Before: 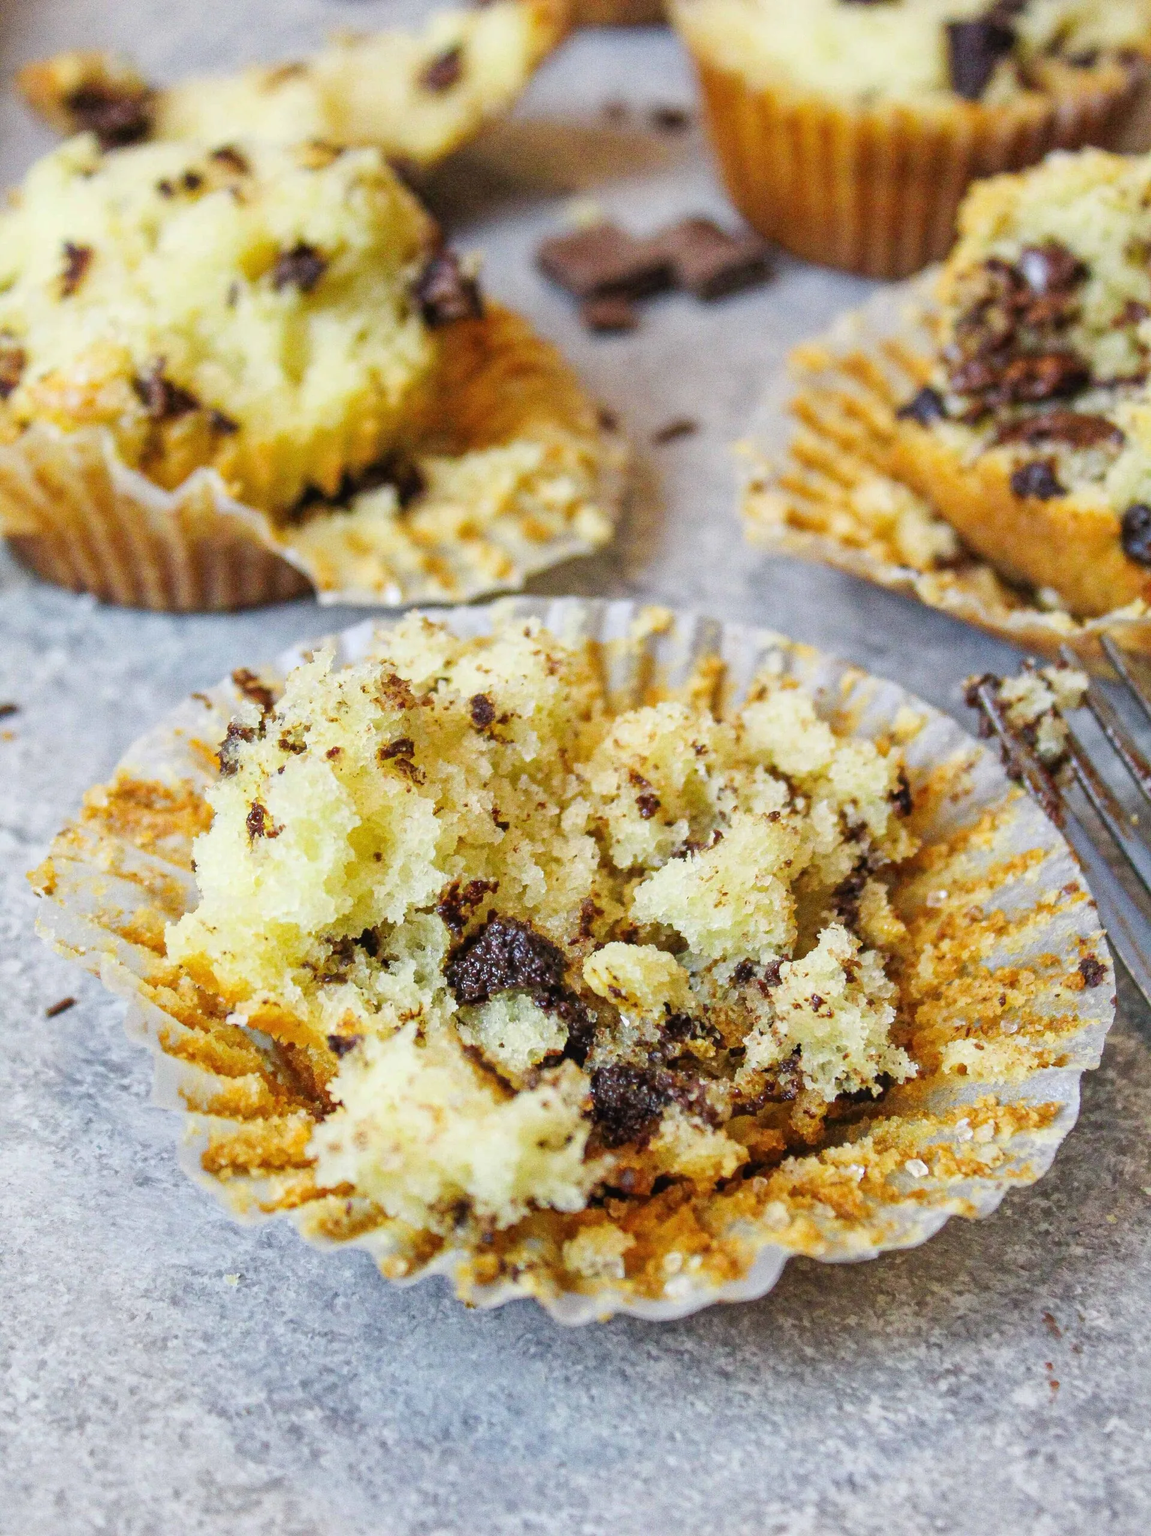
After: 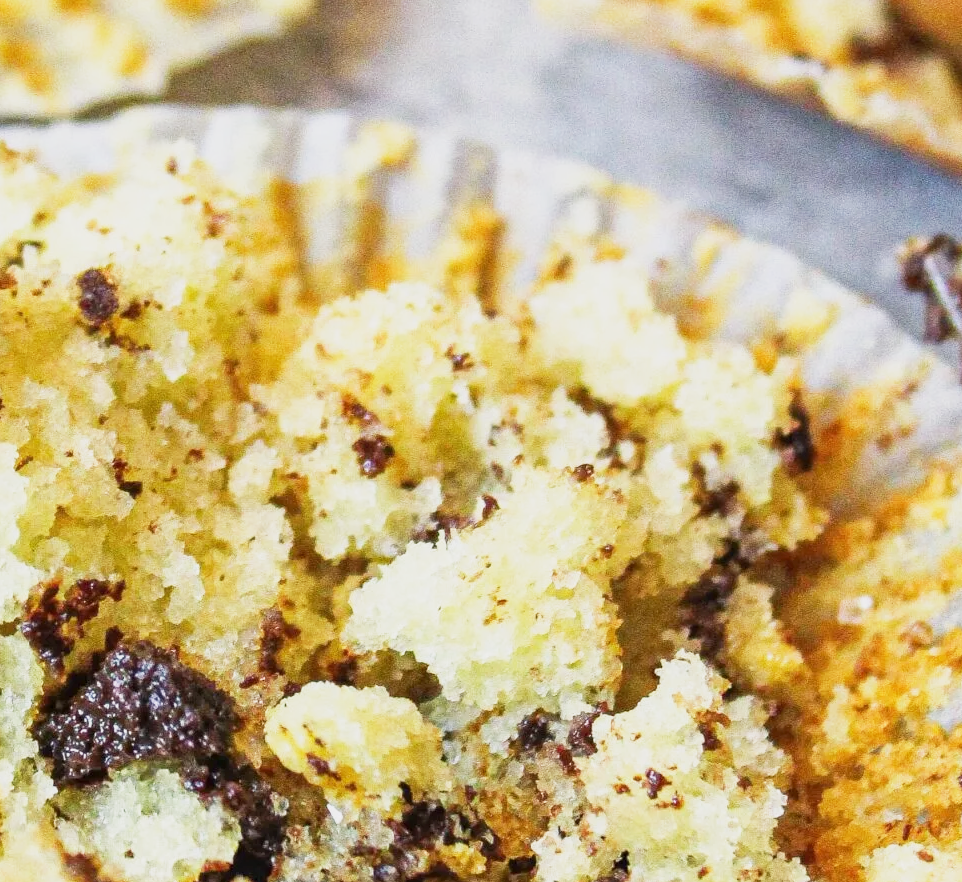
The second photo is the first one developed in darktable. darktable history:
crop: left 36.893%, top 34.71%, right 12.969%, bottom 30.811%
base curve: curves: ch0 [(0, 0) (0.088, 0.125) (0.176, 0.251) (0.354, 0.501) (0.613, 0.749) (1, 0.877)], preserve colors none
